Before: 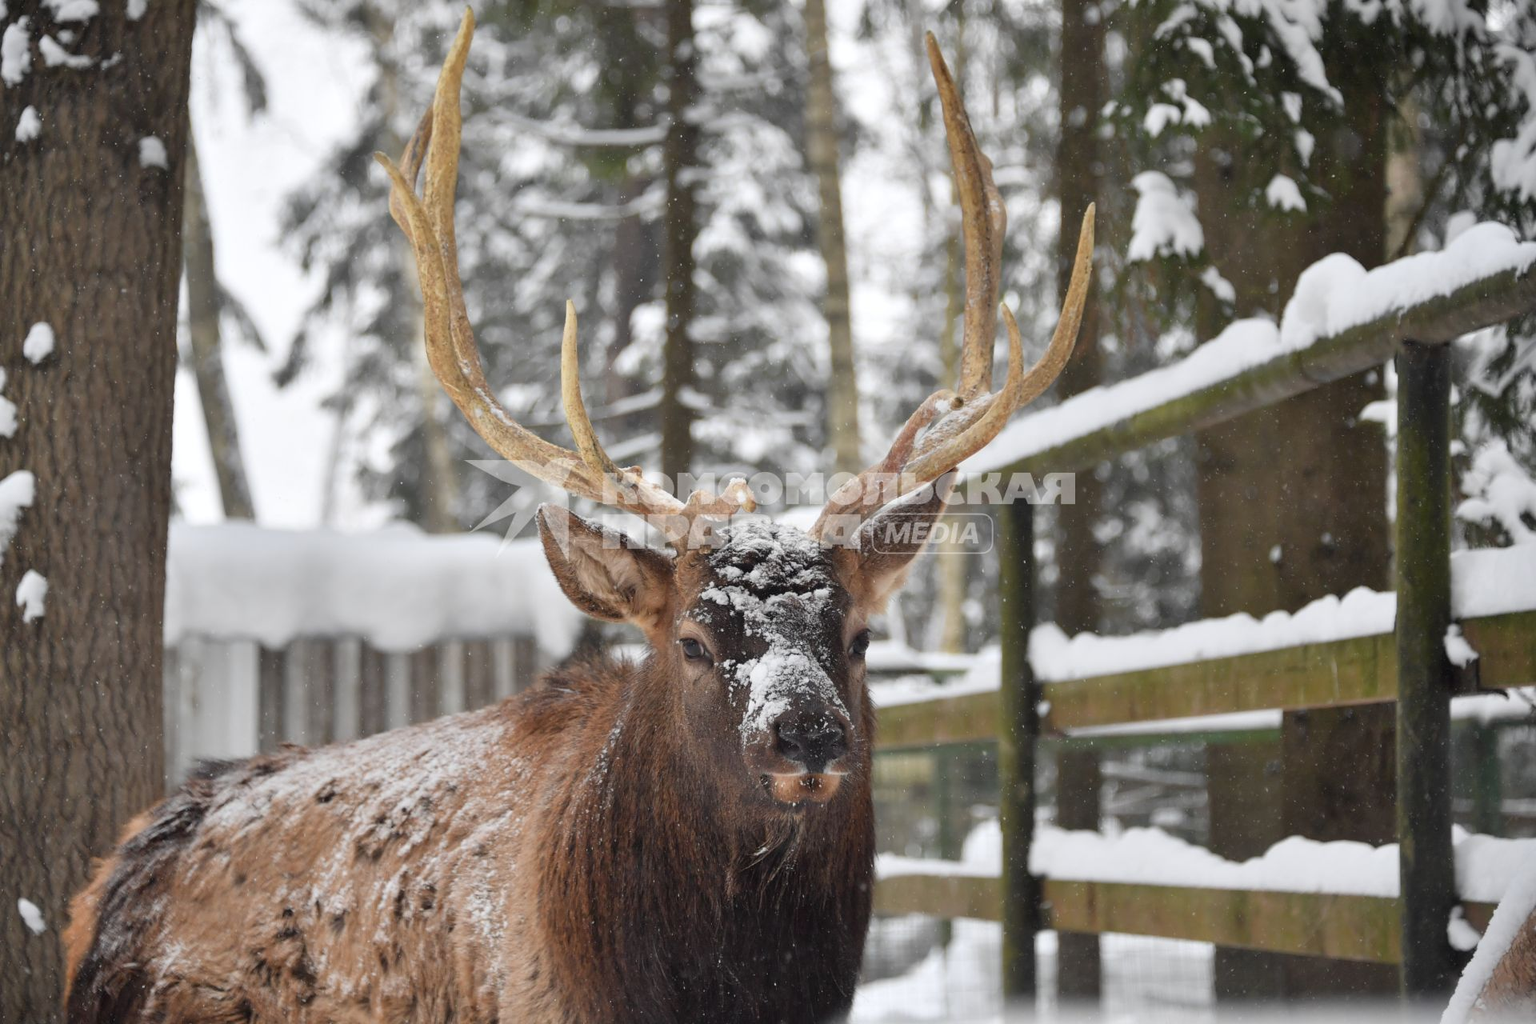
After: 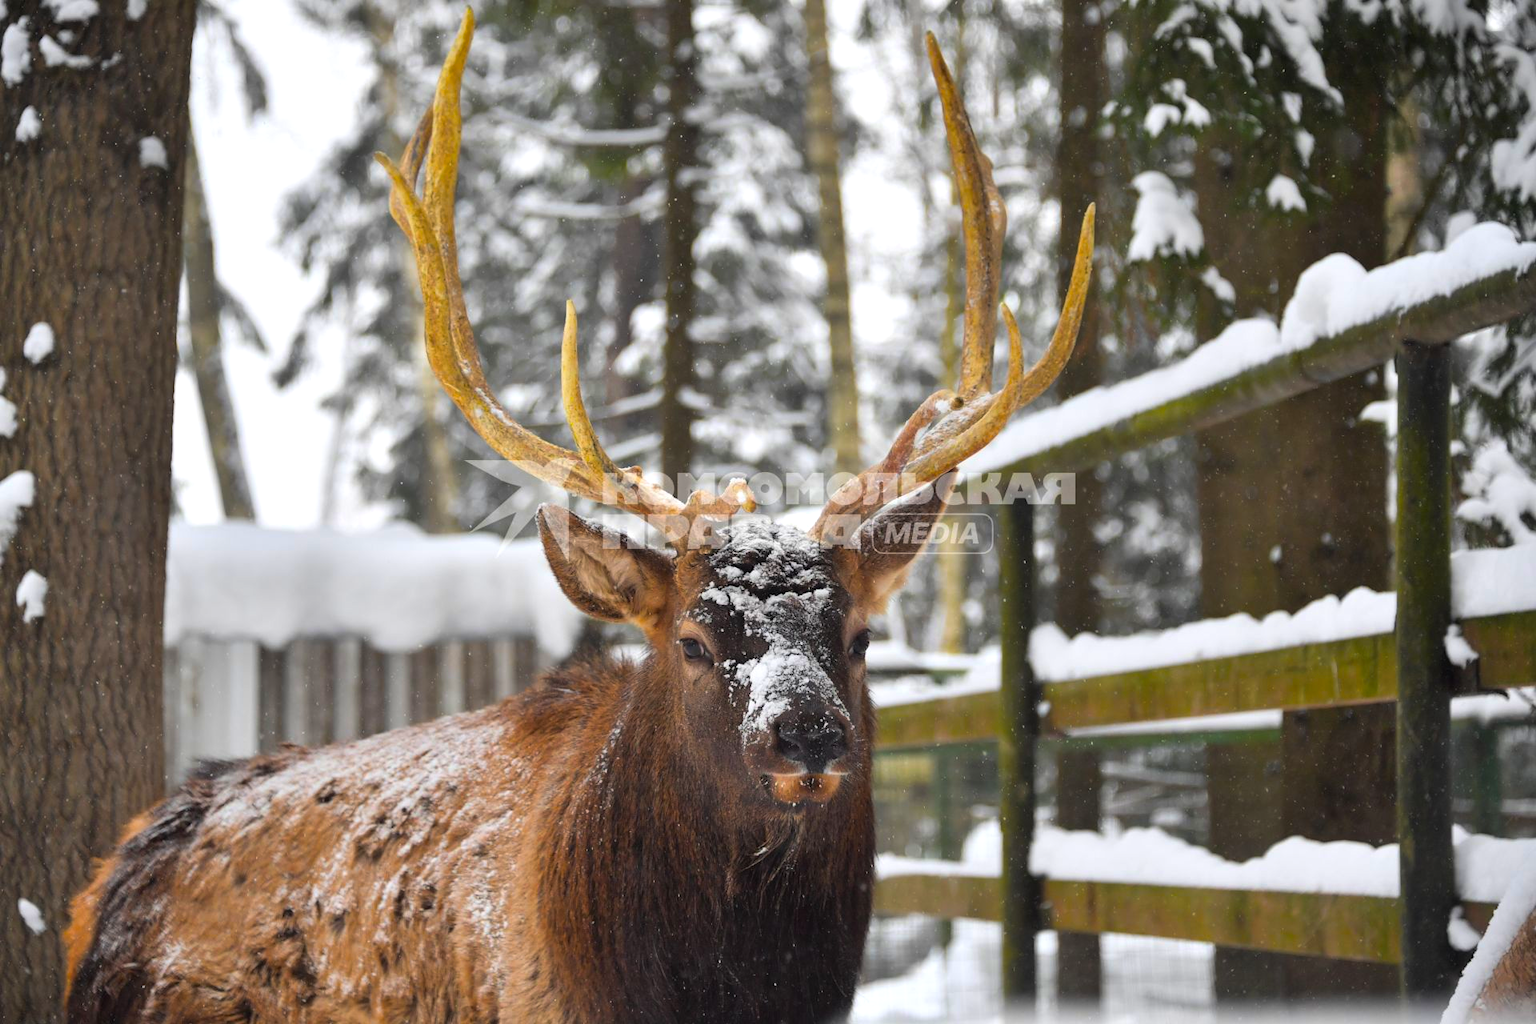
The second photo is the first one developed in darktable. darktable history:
color balance rgb: perceptual saturation grading › global saturation 60.912%, perceptual saturation grading › highlights 19.912%, perceptual saturation grading › shadows -49.849%, perceptual brilliance grading › highlights 5.541%, perceptual brilliance grading › shadows -10.228%, global vibrance 20%
